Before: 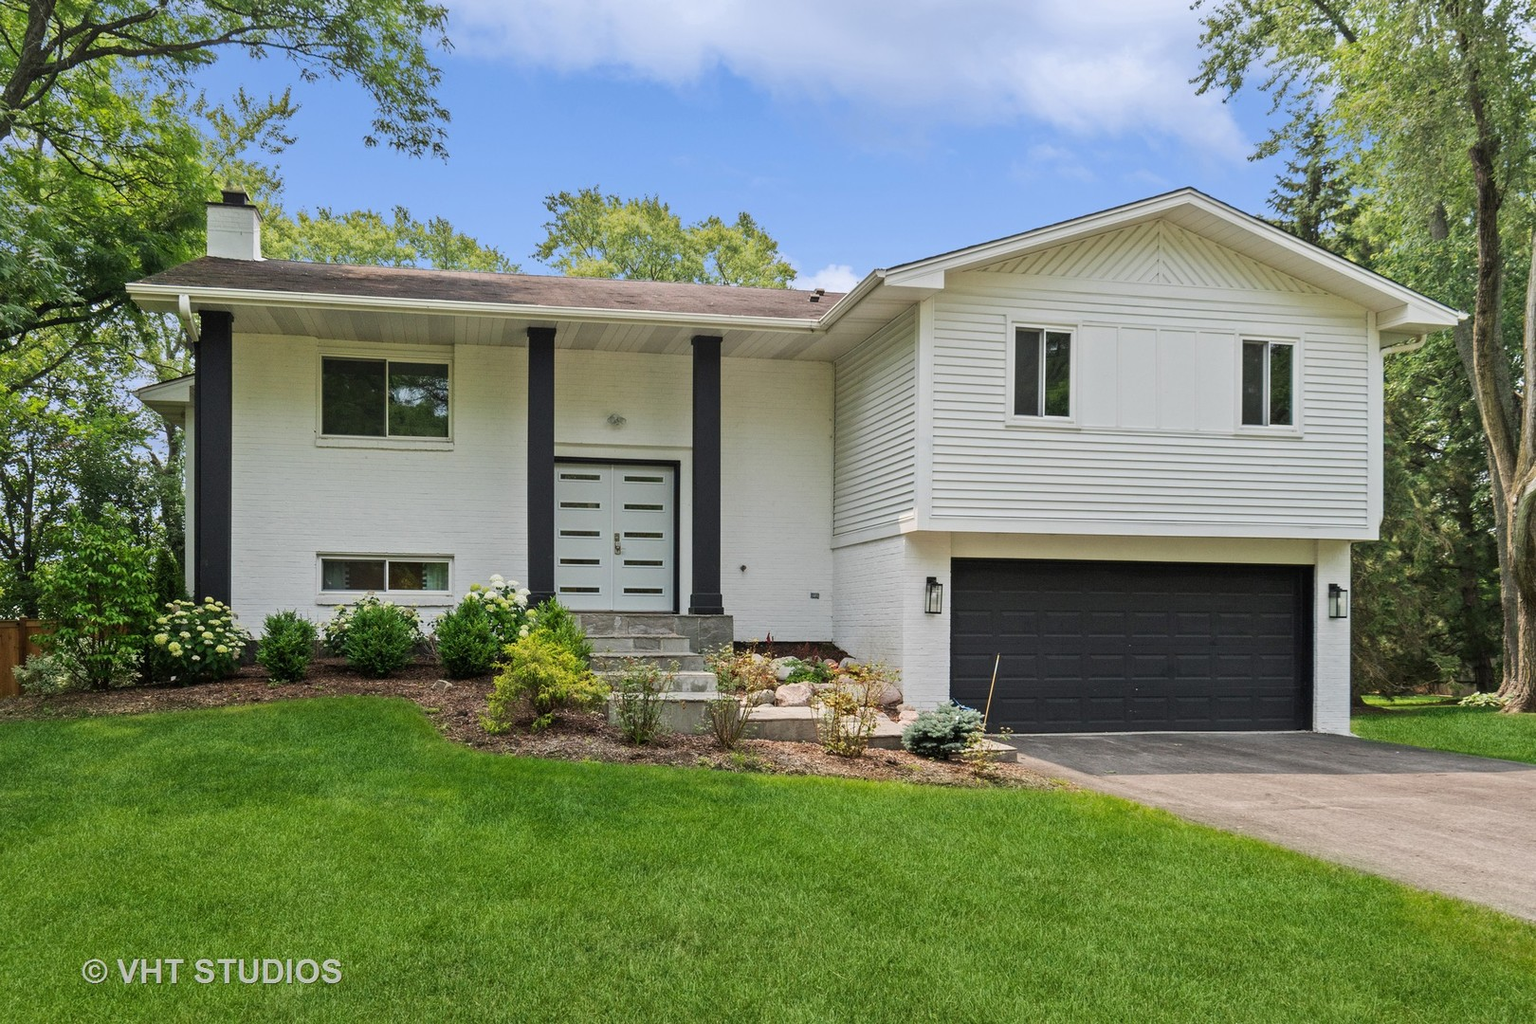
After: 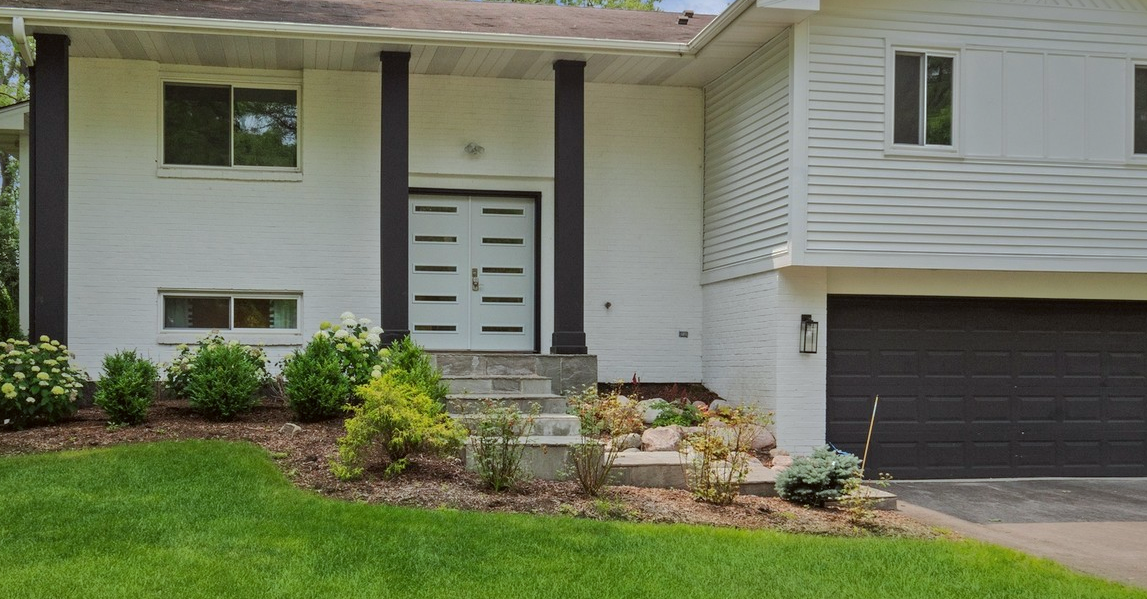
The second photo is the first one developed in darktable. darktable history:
color correction: highlights a* -2.86, highlights b* -2.62, shadows a* 2.52, shadows b* 2.82
shadows and highlights: shadows 25.06, highlights -71.17
crop: left 10.886%, top 27.269%, right 18.285%, bottom 17.191%
